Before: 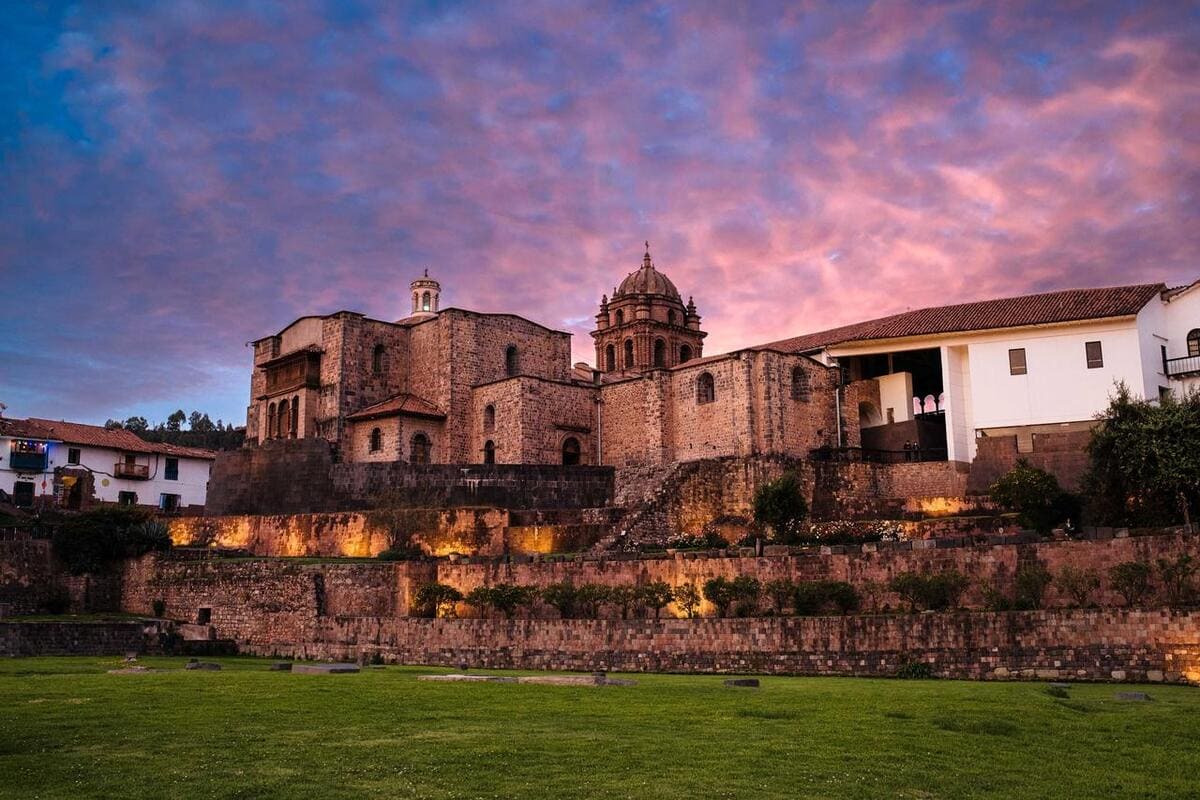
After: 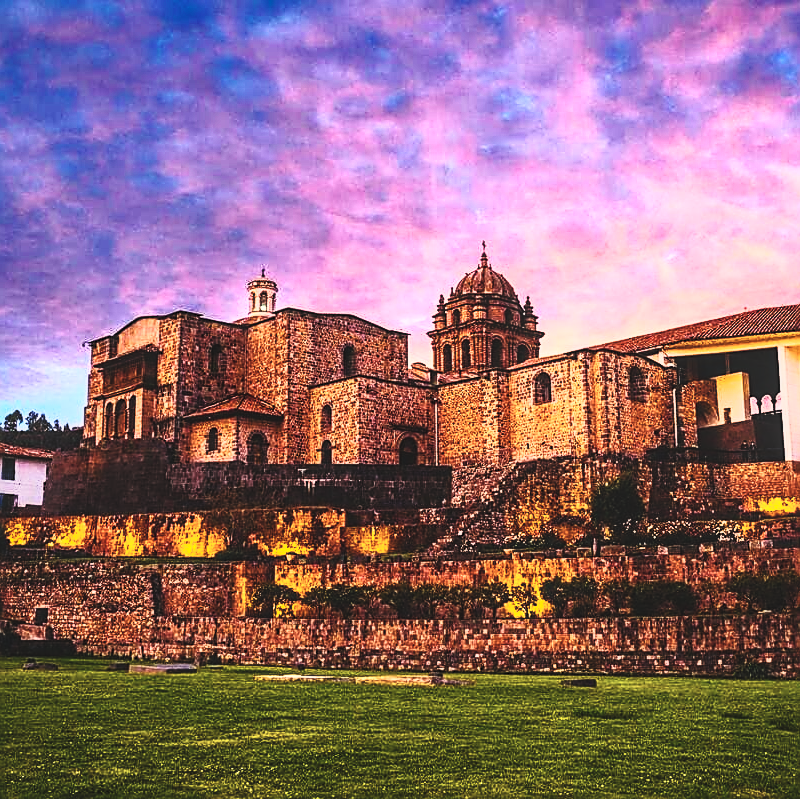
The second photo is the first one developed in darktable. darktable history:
sharpen: amount 0.745
base curve: curves: ch0 [(0, 0) (0.036, 0.025) (0.121, 0.166) (0.206, 0.329) (0.605, 0.79) (1, 1)], preserve colors none
color balance rgb: highlights gain › chroma 3.093%, highlights gain › hue 78.21°, linear chroma grading › global chroma 24.353%, perceptual saturation grading › global saturation 36.862%, perceptual saturation grading › shadows 35.605%, perceptual brilliance grading › global brilliance 14.685%, perceptual brilliance grading › shadows -34.758%, global vibrance 30.563%
contrast brightness saturation: contrast 0.42, brightness 0.547, saturation -0.197
crop and rotate: left 13.587%, right 19.708%
local contrast: on, module defaults
exposure: black level correction -0.015, exposure -0.529 EV, compensate highlight preservation false
